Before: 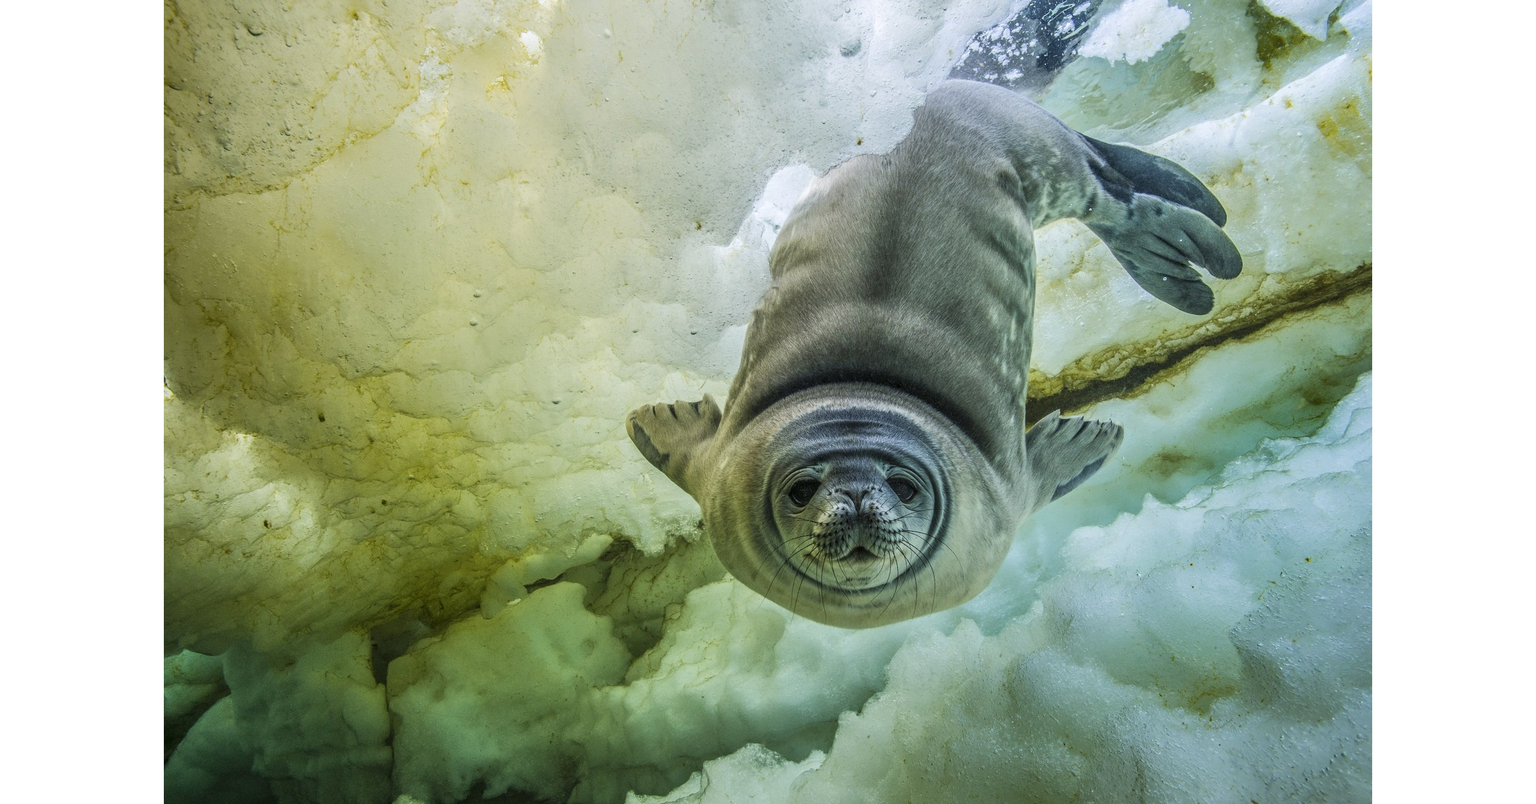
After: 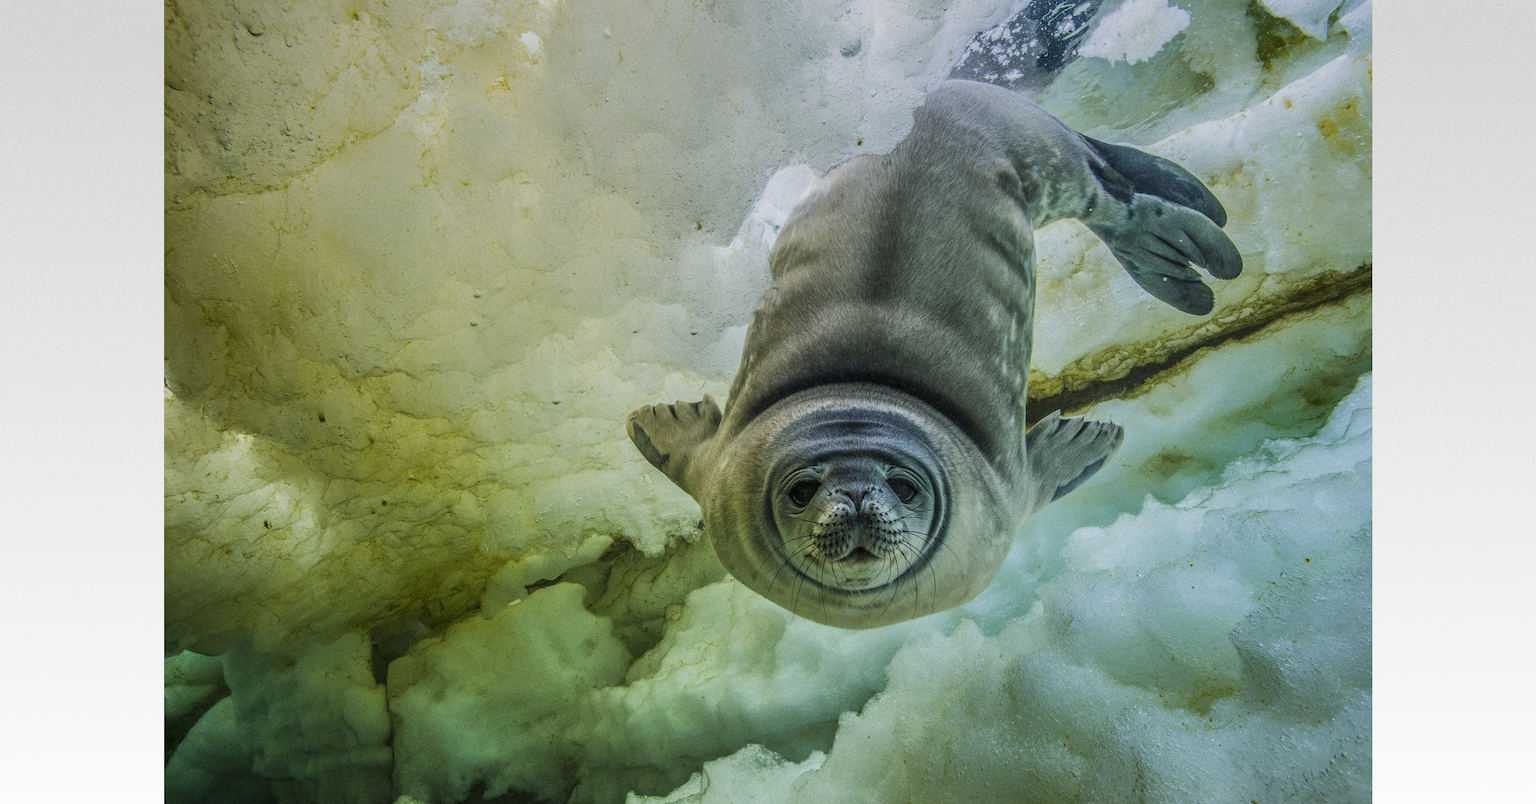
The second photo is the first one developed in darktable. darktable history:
graduated density: rotation -0.352°, offset 57.64
grain: coarseness 0.09 ISO
